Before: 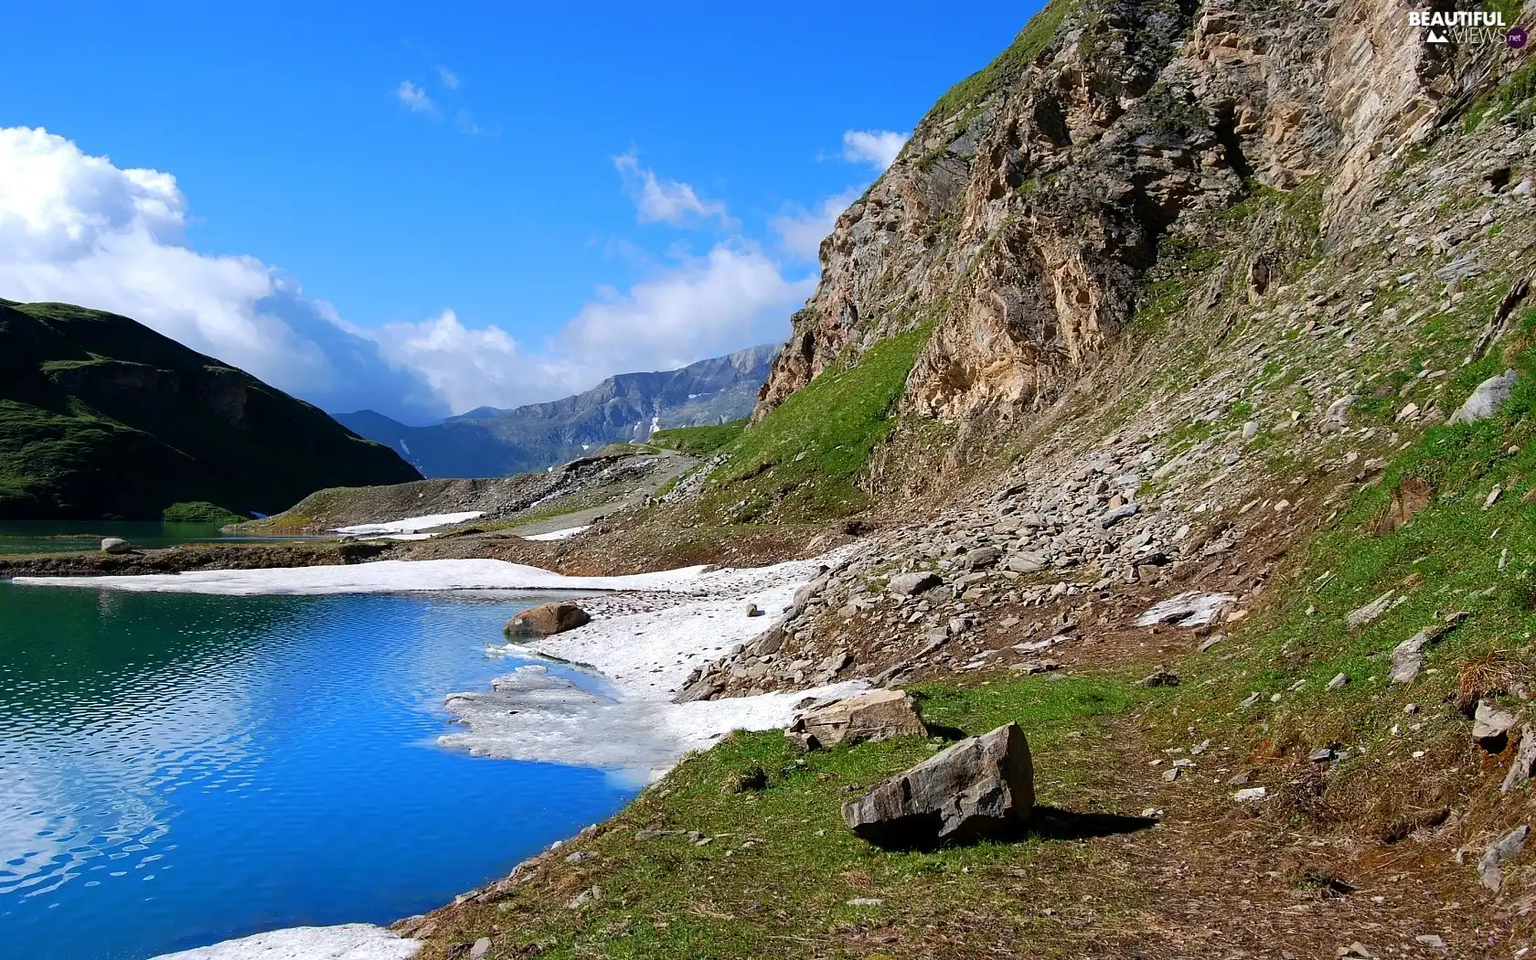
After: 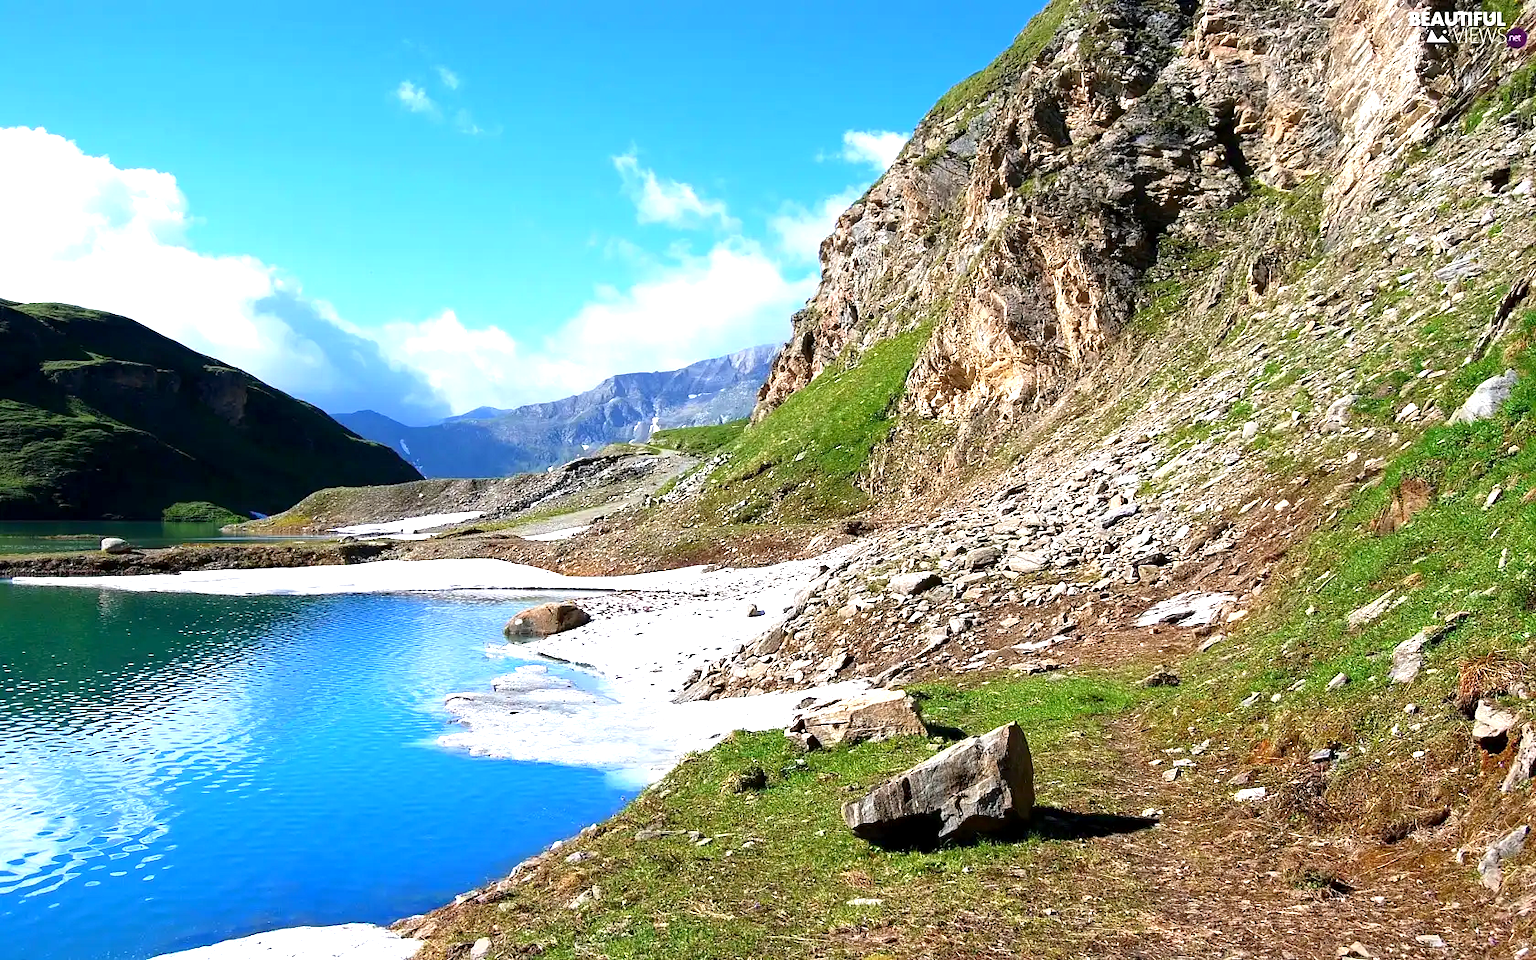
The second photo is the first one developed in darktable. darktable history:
exposure: black level correction 0.001, exposure 1.128 EV, compensate highlight preservation false
